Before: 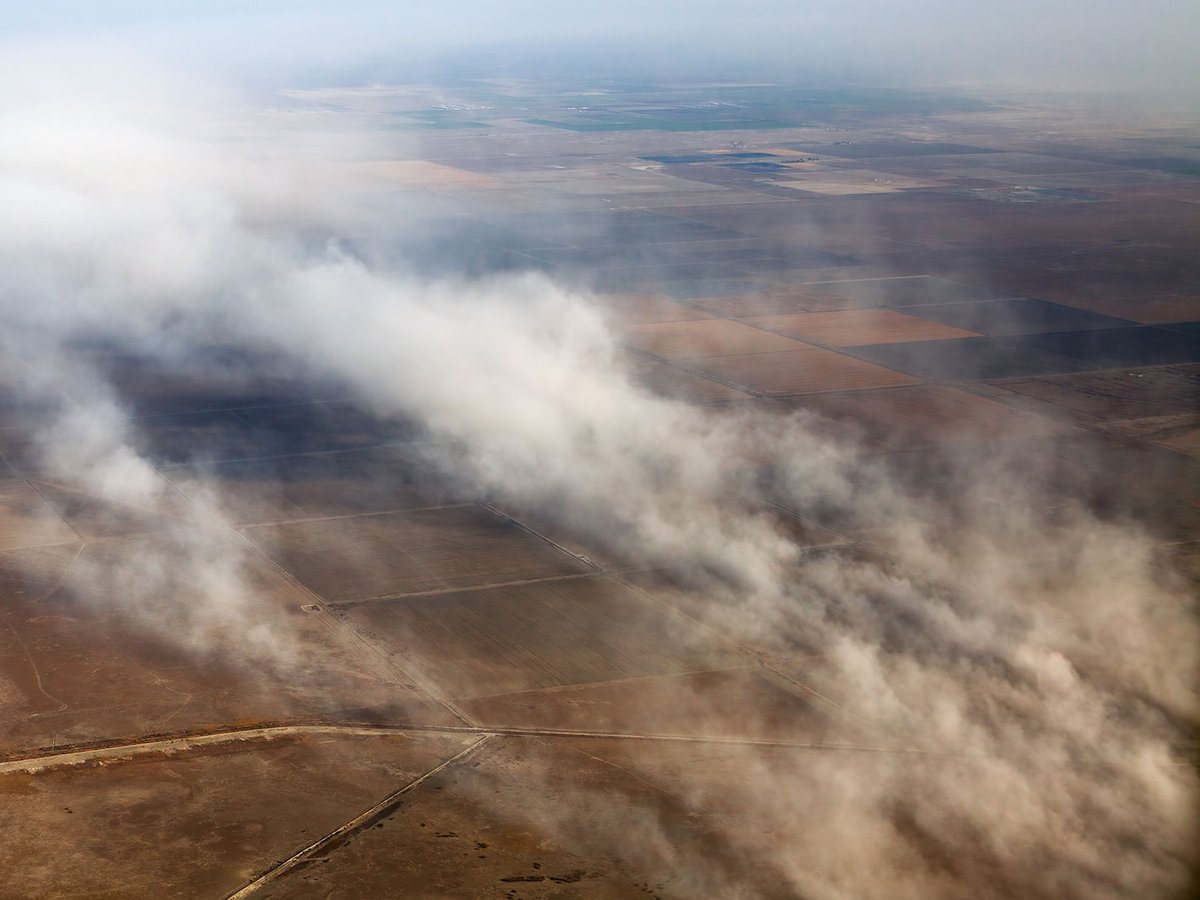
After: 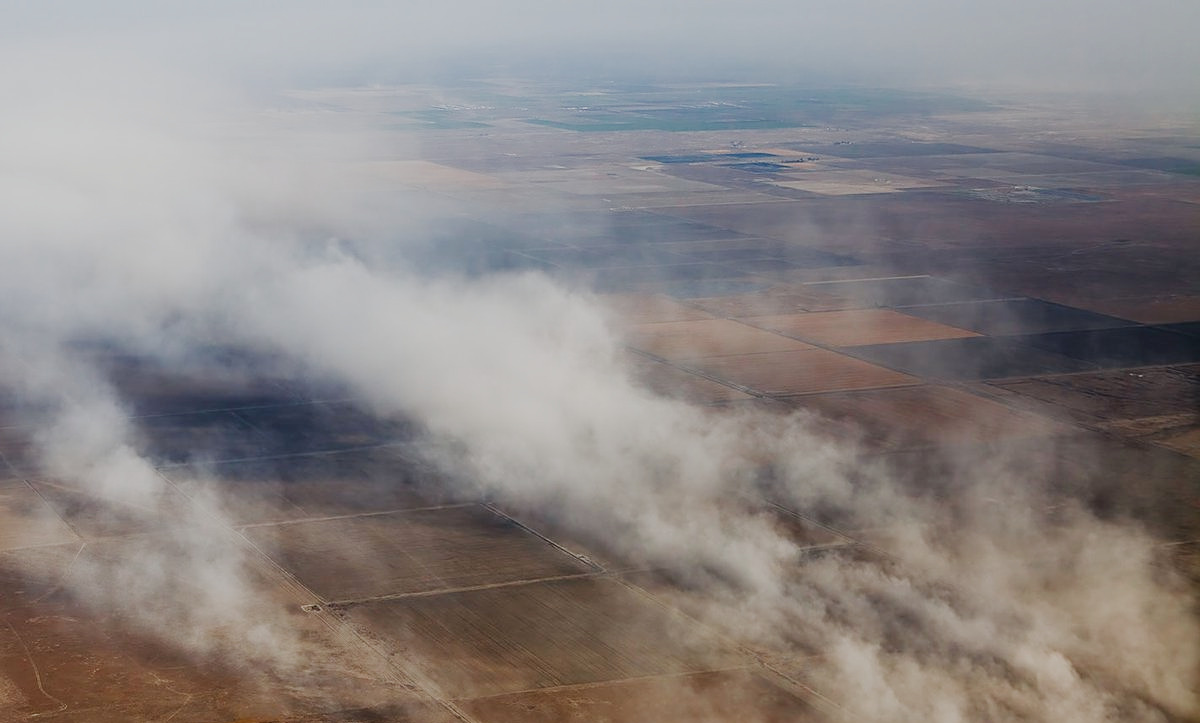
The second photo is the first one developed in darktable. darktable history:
filmic rgb: black relative exposure -7.65 EV, white relative exposure 4.56 EV, threshold 2.96 EV, hardness 3.61, preserve chrominance no, color science v5 (2021), contrast in shadows safe, contrast in highlights safe, enable highlight reconstruction true
crop: bottom 19.592%
sharpen: on, module defaults
